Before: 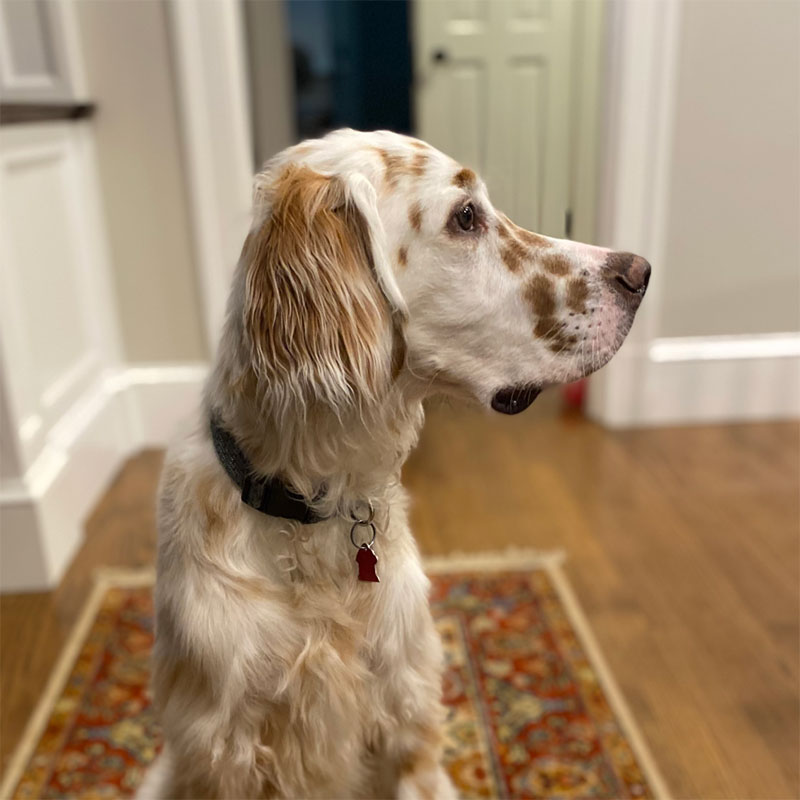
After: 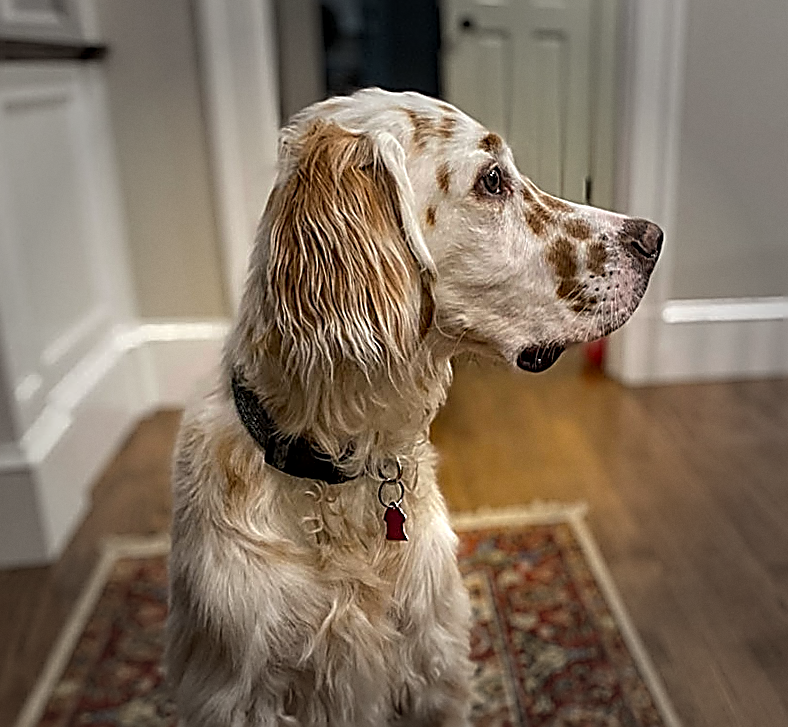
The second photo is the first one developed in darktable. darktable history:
rotate and perspective: rotation -0.013°, lens shift (vertical) -0.027, lens shift (horizontal) 0.178, crop left 0.016, crop right 0.989, crop top 0.082, crop bottom 0.918
vignetting: fall-off start 48.41%, automatic ratio true, width/height ratio 1.29, unbound false
local contrast: on, module defaults
haze removal: compatibility mode true, adaptive false
white balance: emerald 1
sharpen: amount 2
grain: coarseness 0.09 ISO, strength 10%
